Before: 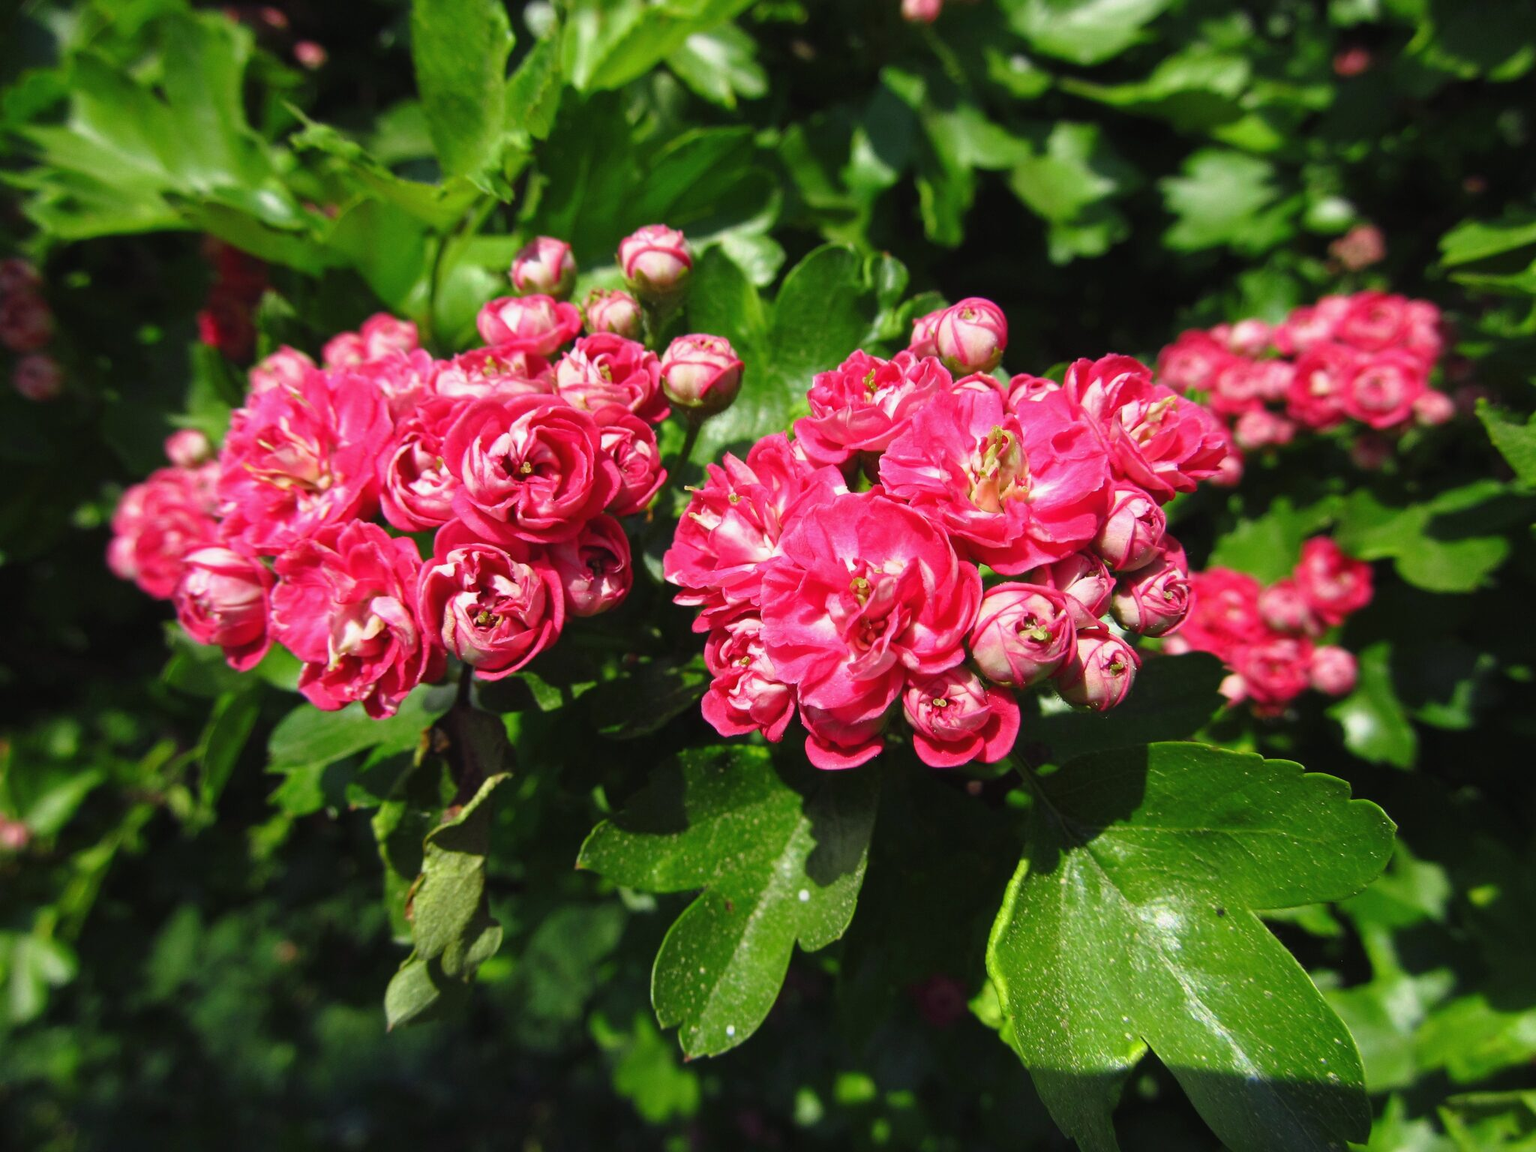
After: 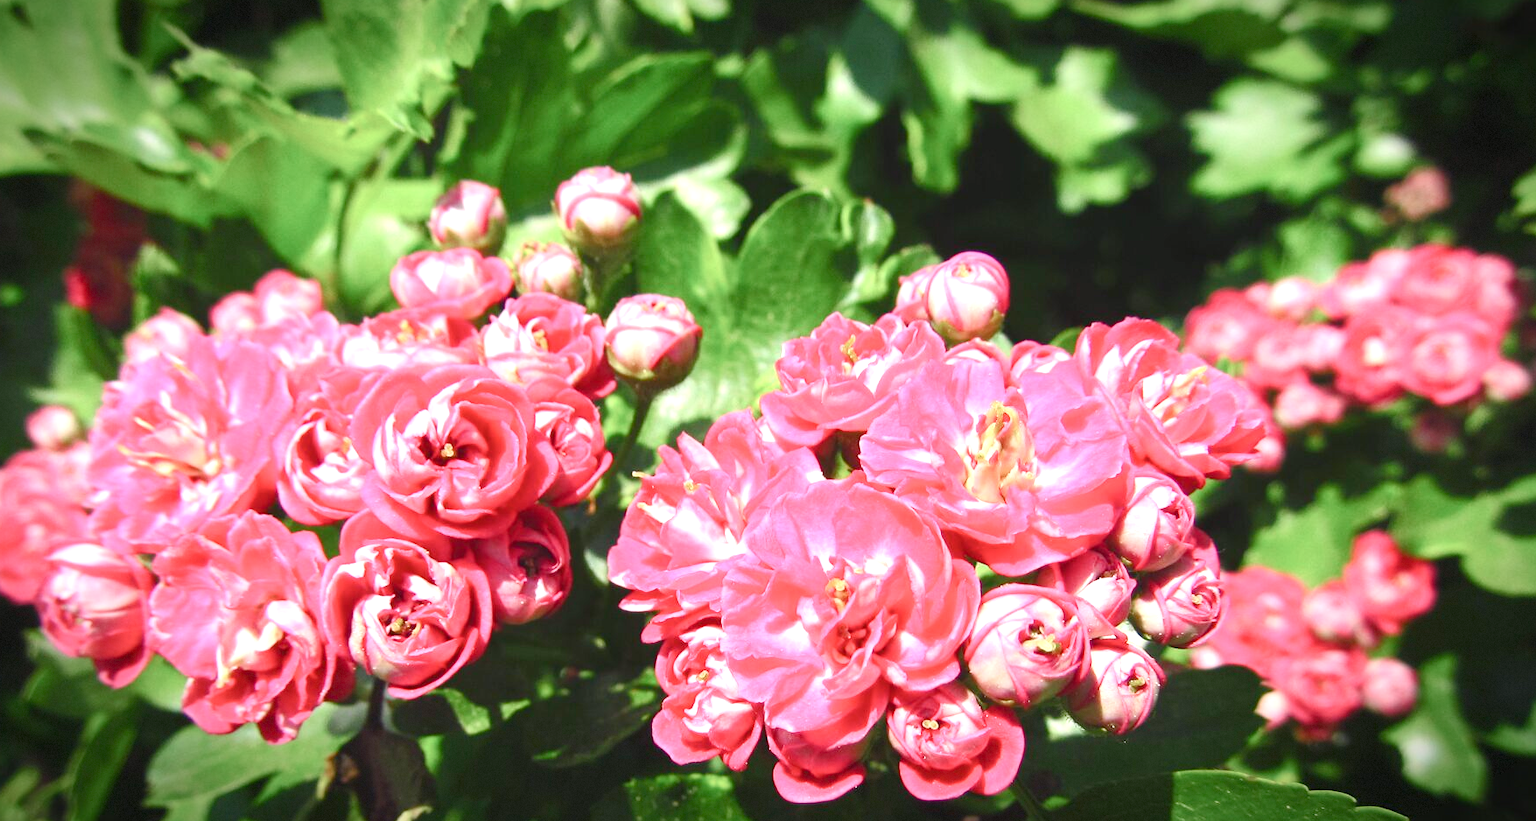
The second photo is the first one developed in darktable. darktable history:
vignetting: brightness -0.568, saturation 0.003, automatic ratio true, dithering 8-bit output
exposure: black level correction 0, exposure 1.2 EV, compensate highlight preservation false
crop and rotate: left 9.303%, top 7.124%, right 4.961%, bottom 31.726%
shadows and highlights: radius 329.21, shadows 53.81, highlights -98.99, compress 94.19%, soften with gaussian
color balance rgb: shadows lift › chroma 1.002%, shadows lift › hue 241.1°, perceptual saturation grading › global saturation 0.532%, perceptual saturation grading › highlights -31.918%, perceptual saturation grading › mid-tones 5.963%, perceptual saturation grading › shadows 17.437%, contrast -9.55%
contrast brightness saturation: contrast 0.146, brightness 0.051
